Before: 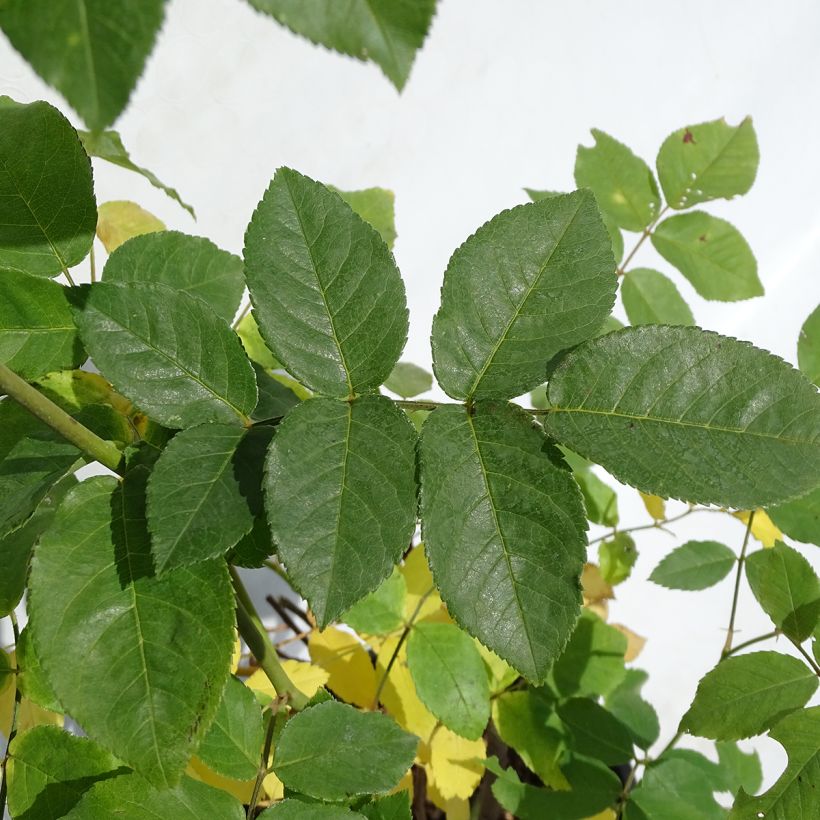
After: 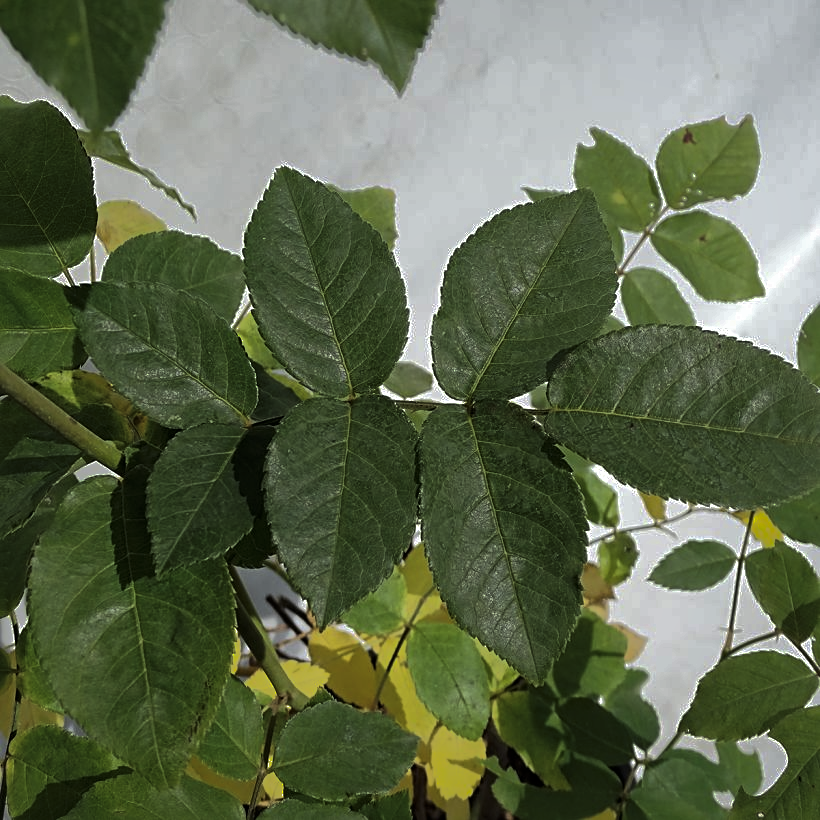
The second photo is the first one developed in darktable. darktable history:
levels: white 99.96%, levels [0, 0.618, 1]
sharpen: radius 2.497, amount 0.336
shadows and highlights: shadows 38.83, highlights -75.22
